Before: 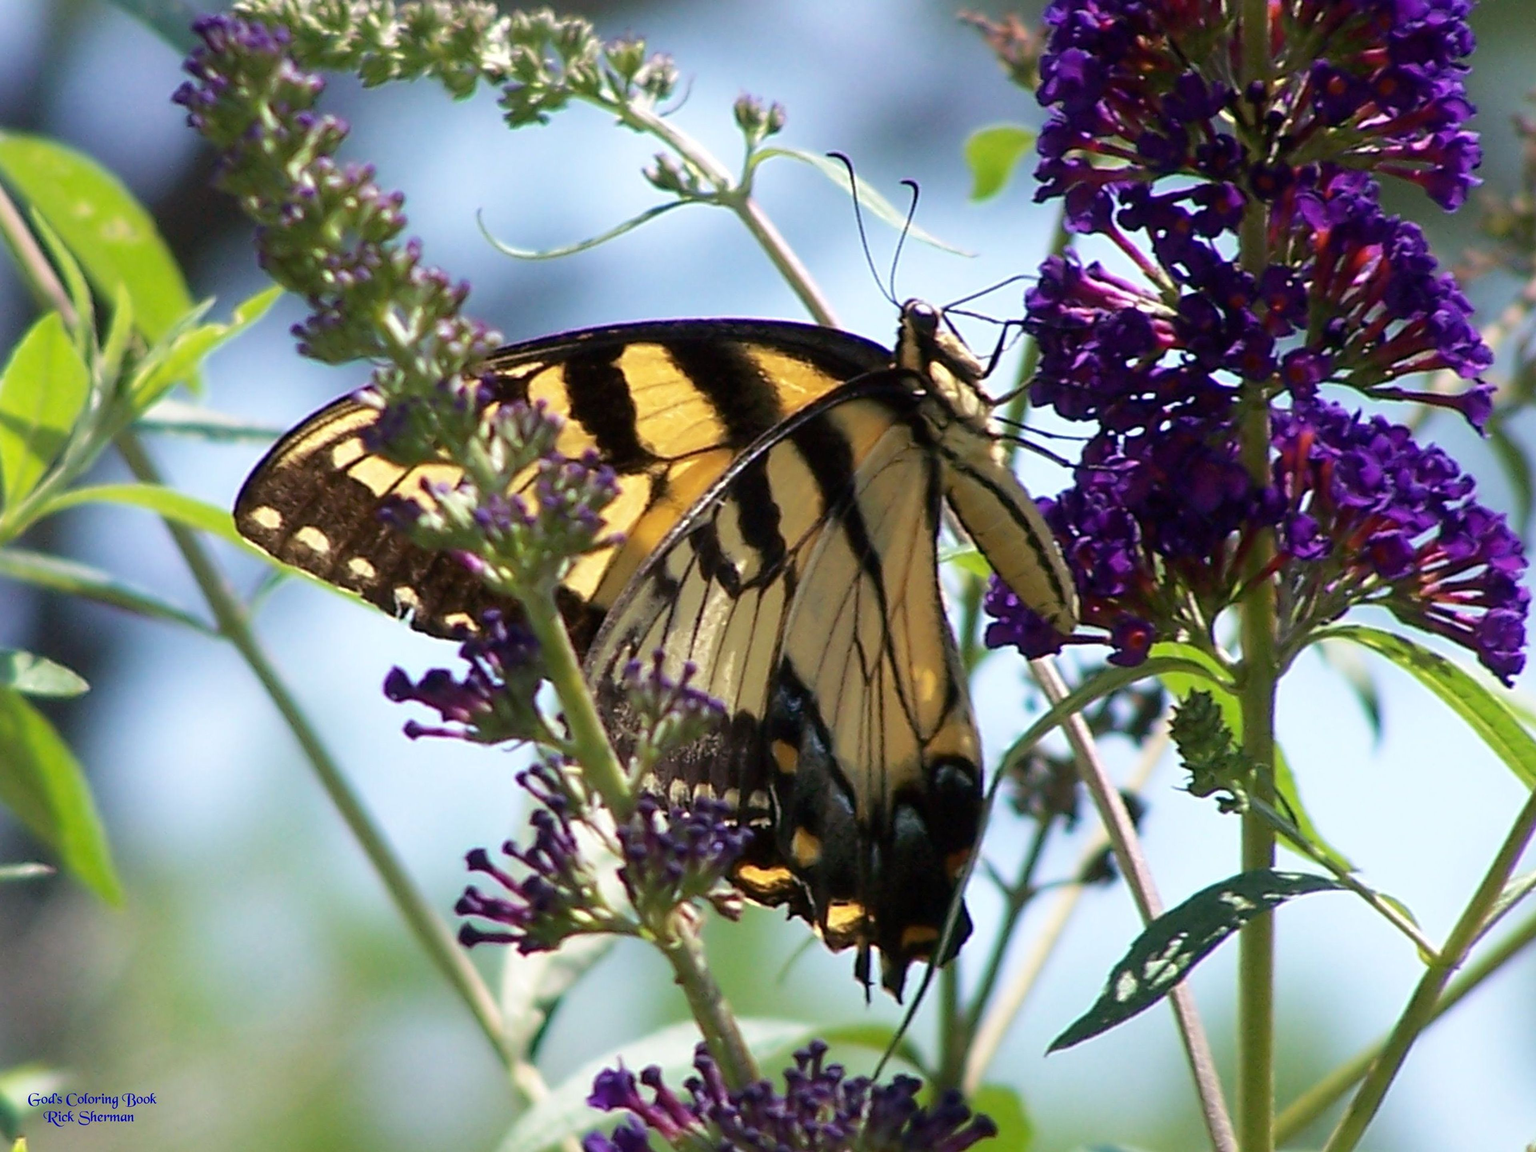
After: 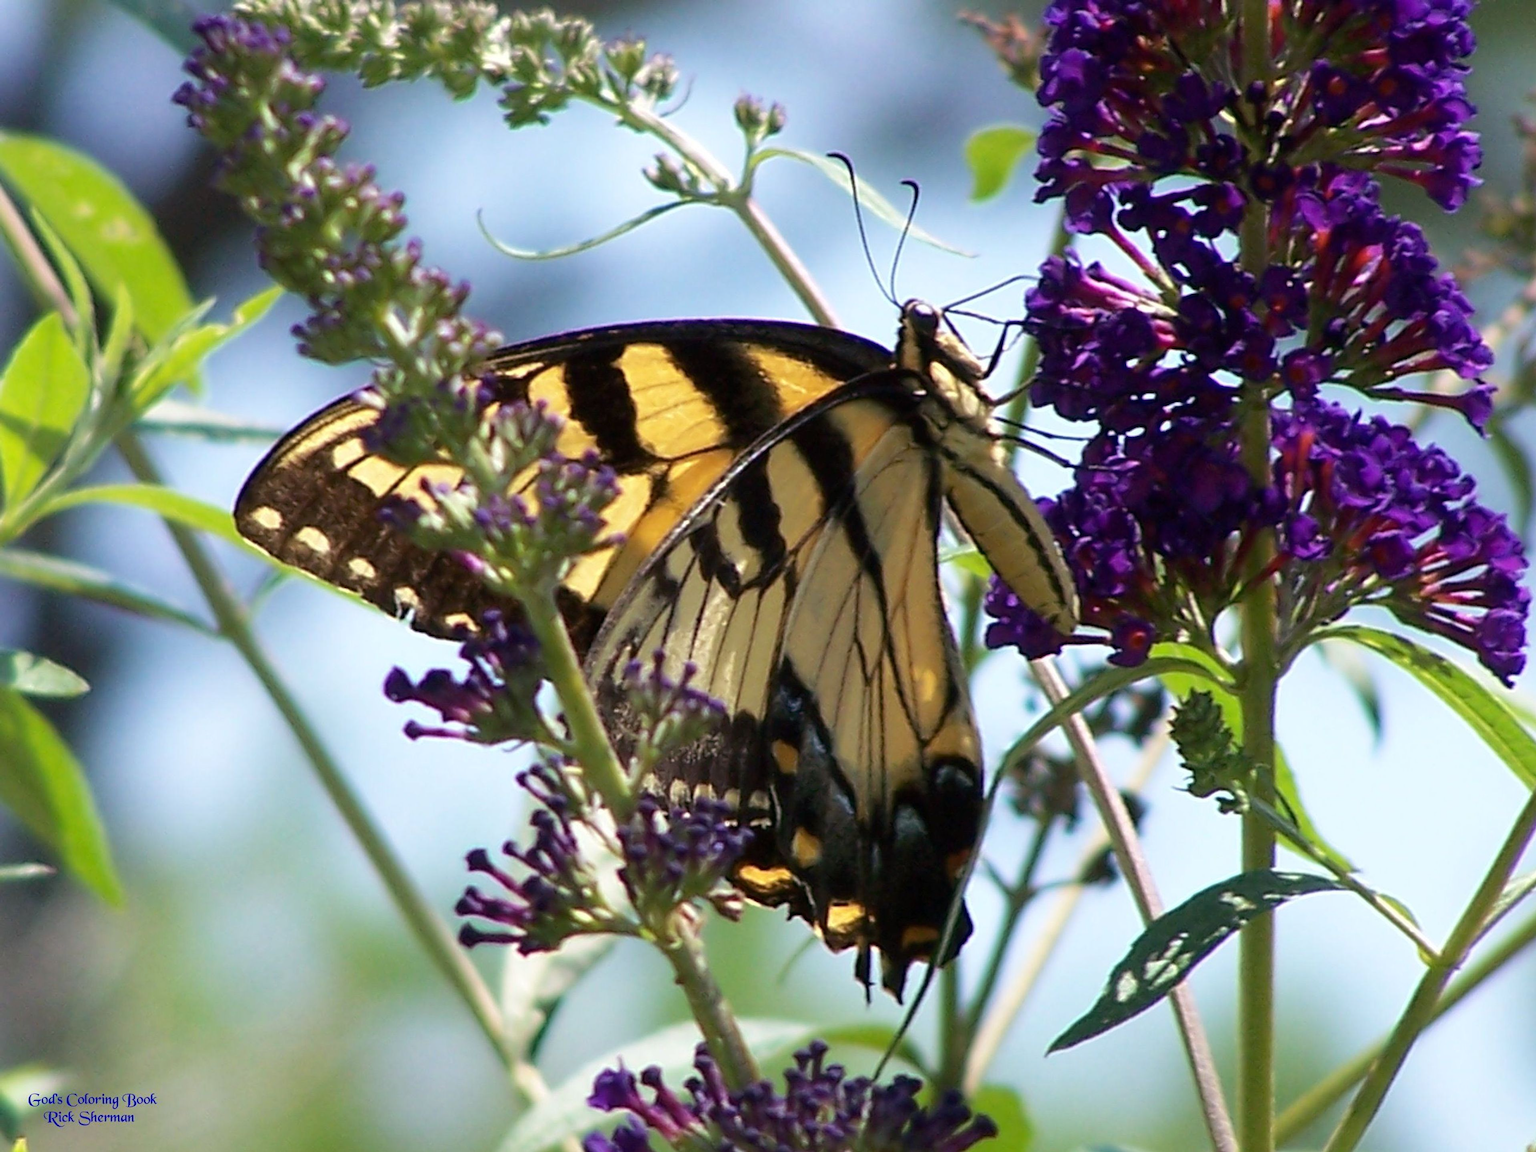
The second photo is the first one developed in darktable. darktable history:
color balance rgb: perceptual saturation grading › global saturation 0.905%, global vibrance 3.787%
